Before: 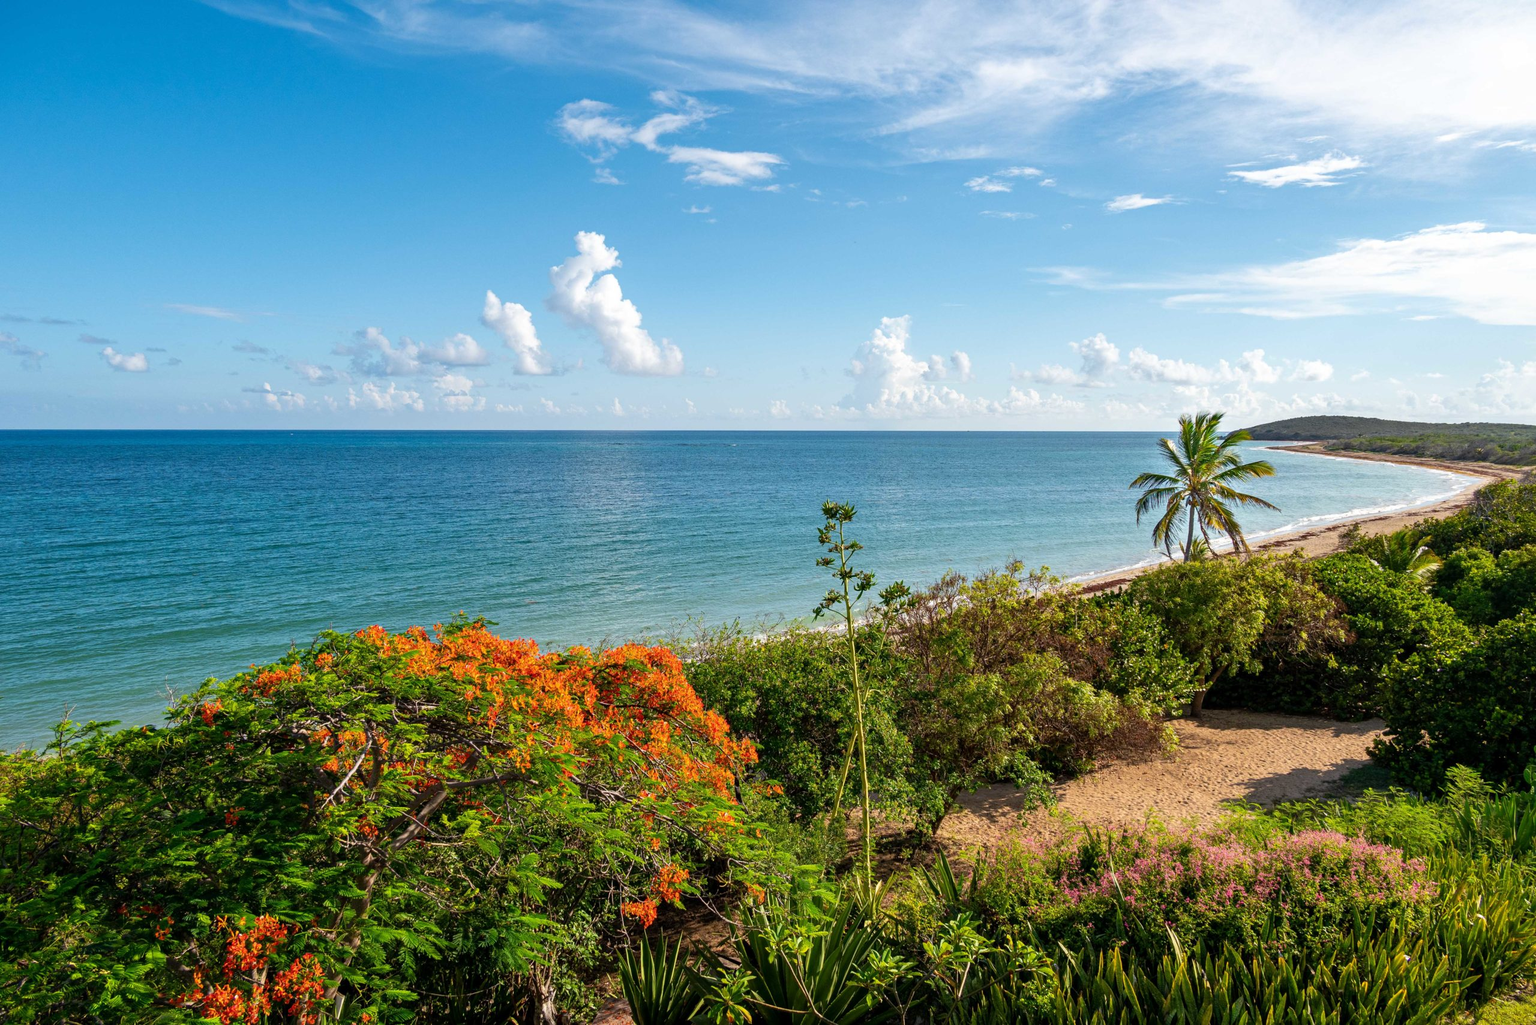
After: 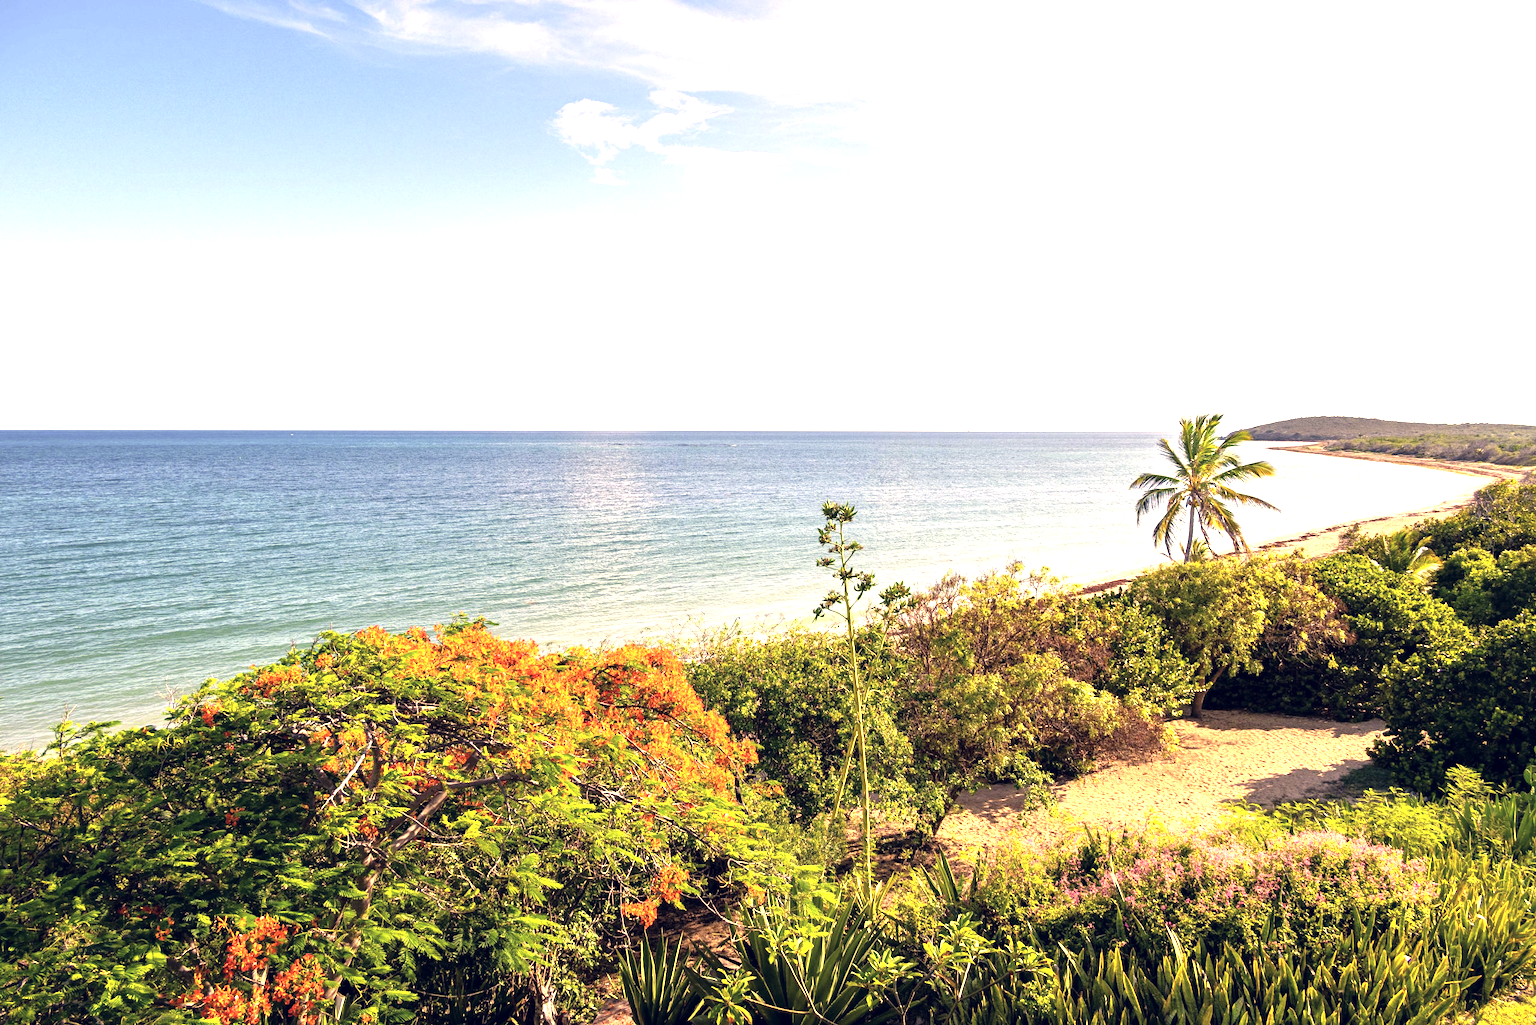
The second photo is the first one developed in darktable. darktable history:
color correction: highlights a* 19.63, highlights b* 27.54, shadows a* 3.31, shadows b* -17.29, saturation 0.737
tone equalizer: -8 EV -0.429 EV, -7 EV -0.414 EV, -6 EV -0.304 EV, -5 EV -0.222 EV, -3 EV 0.232 EV, -2 EV 0.319 EV, -1 EV 0.398 EV, +0 EV 0.429 EV, smoothing 1
exposure: black level correction 0, exposure 1.096 EV, compensate highlight preservation false
